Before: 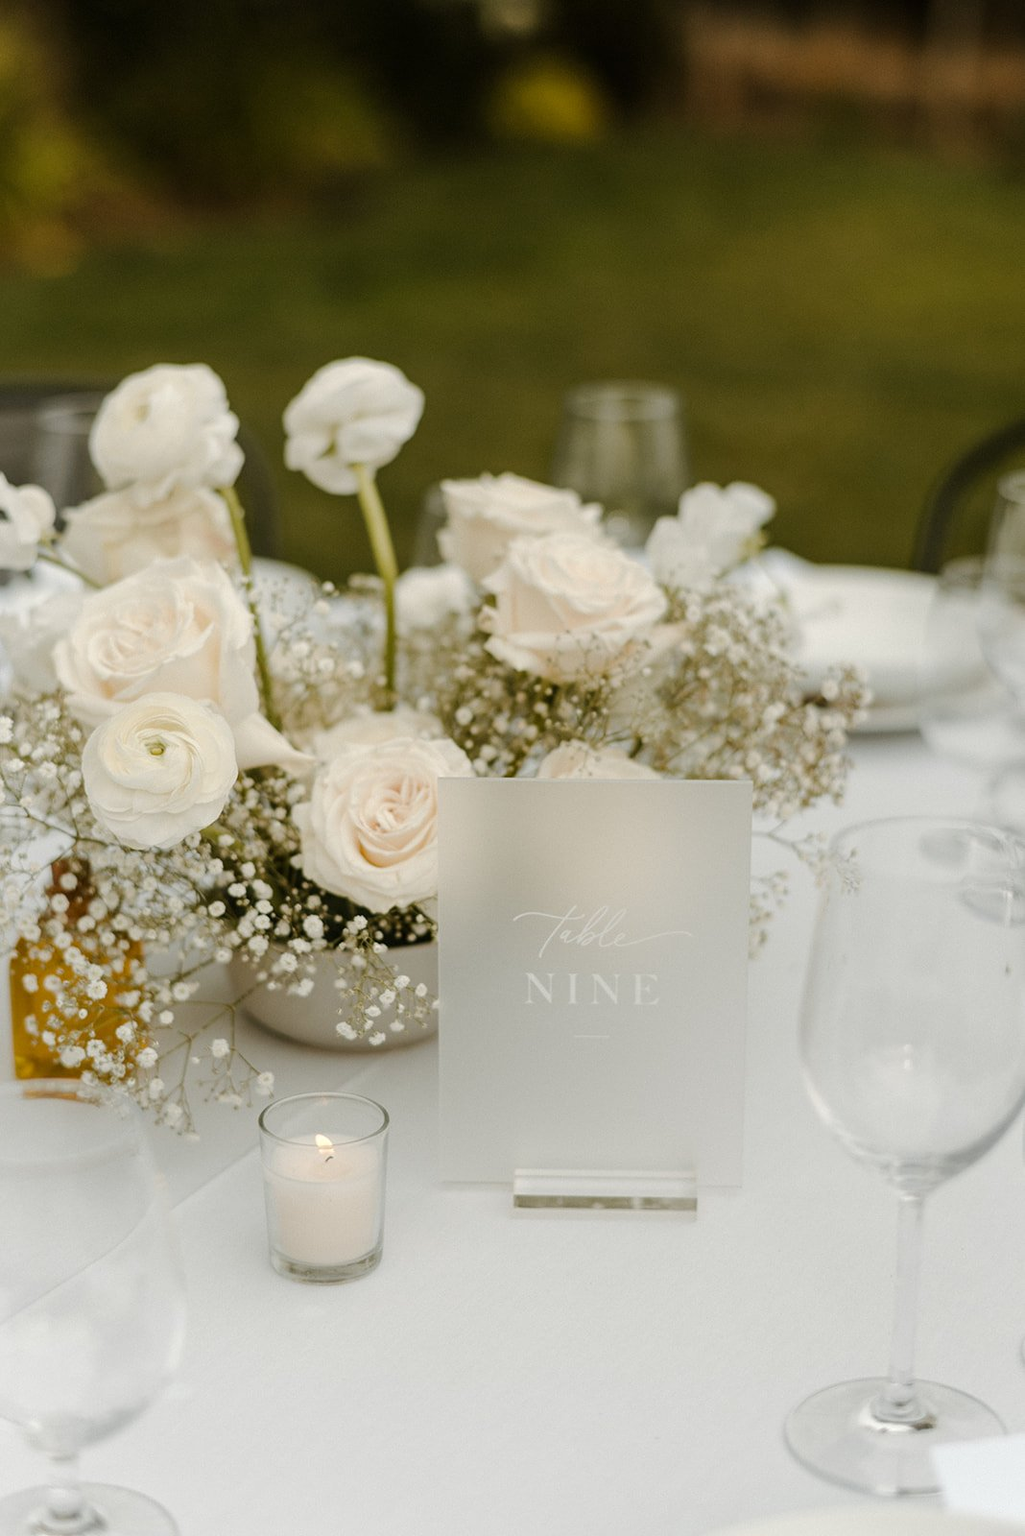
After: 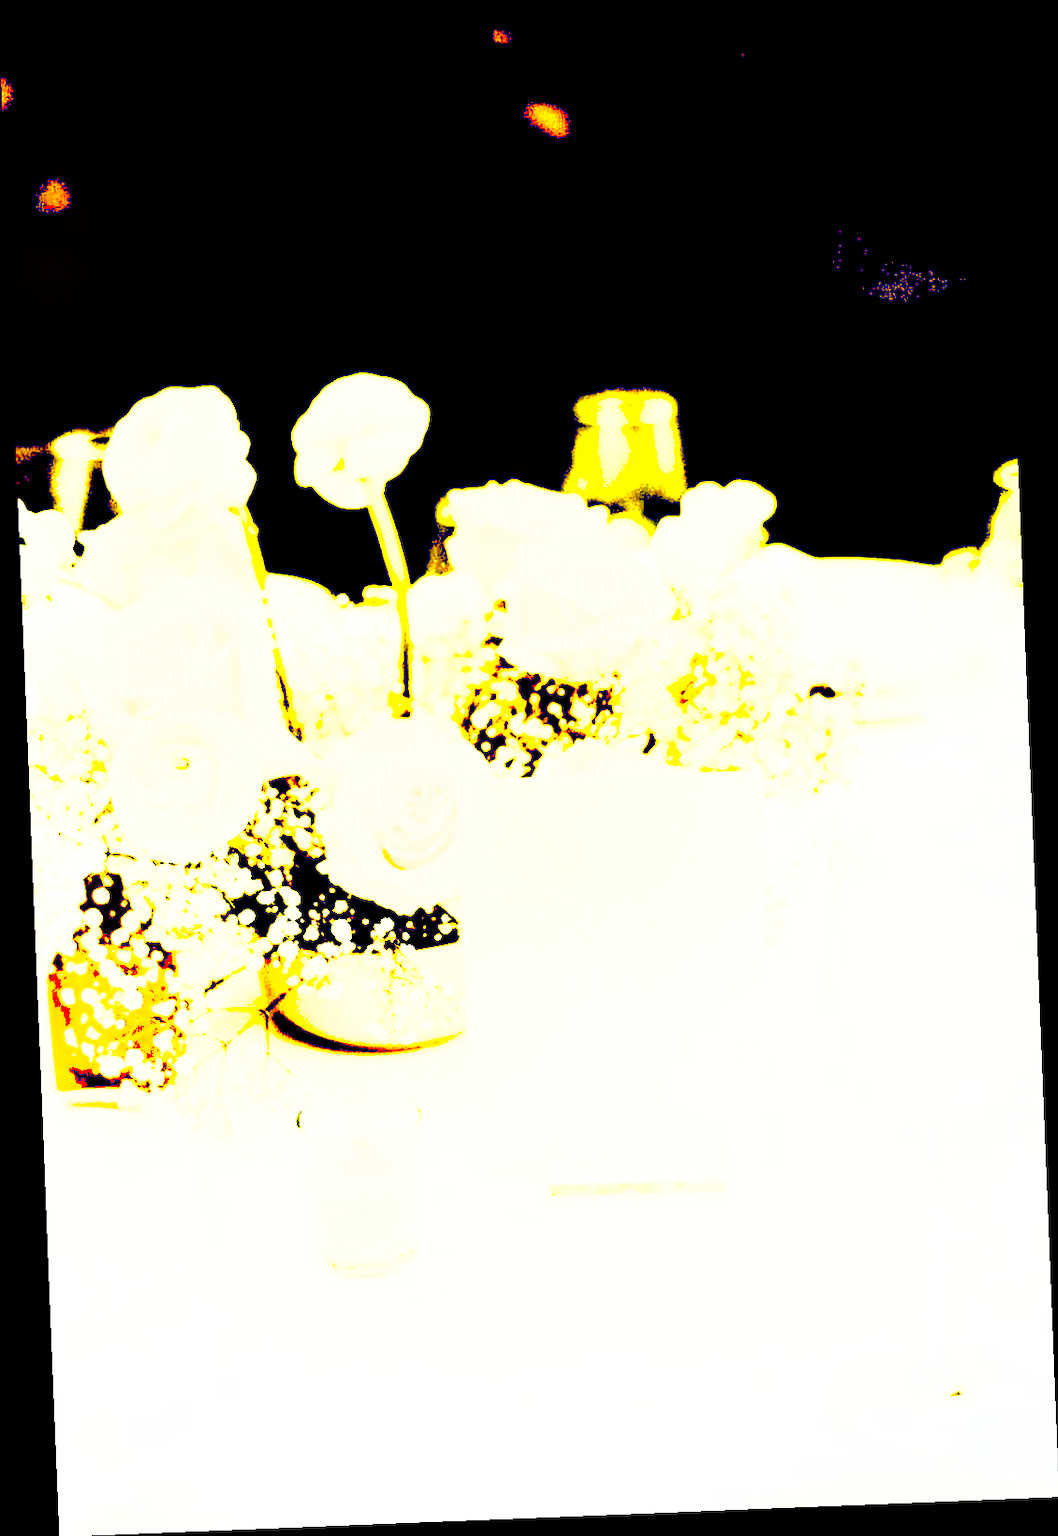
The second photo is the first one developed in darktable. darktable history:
exposure: black level correction 0.1, exposure 3 EV, compensate highlight preservation false
contrast brightness saturation: contrast 0.25, saturation -0.31
shadows and highlights: on, module defaults
rotate and perspective: rotation -2.29°, automatic cropping off
color correction: saturation 0.98
